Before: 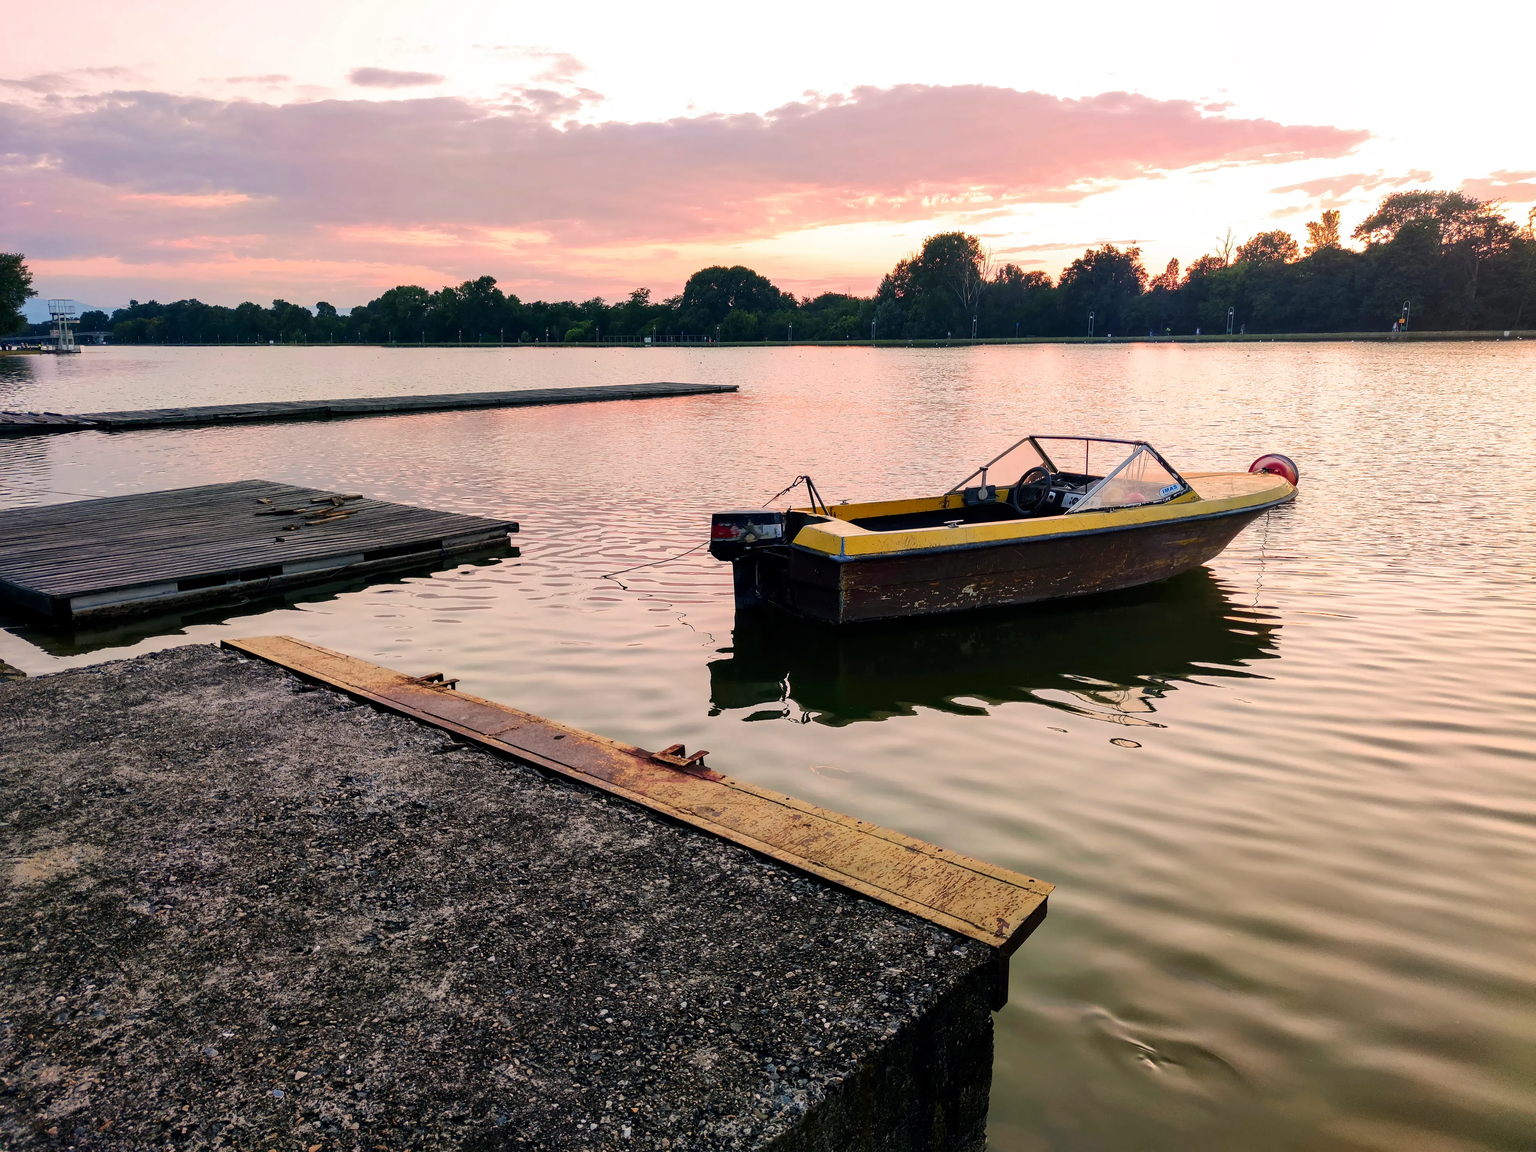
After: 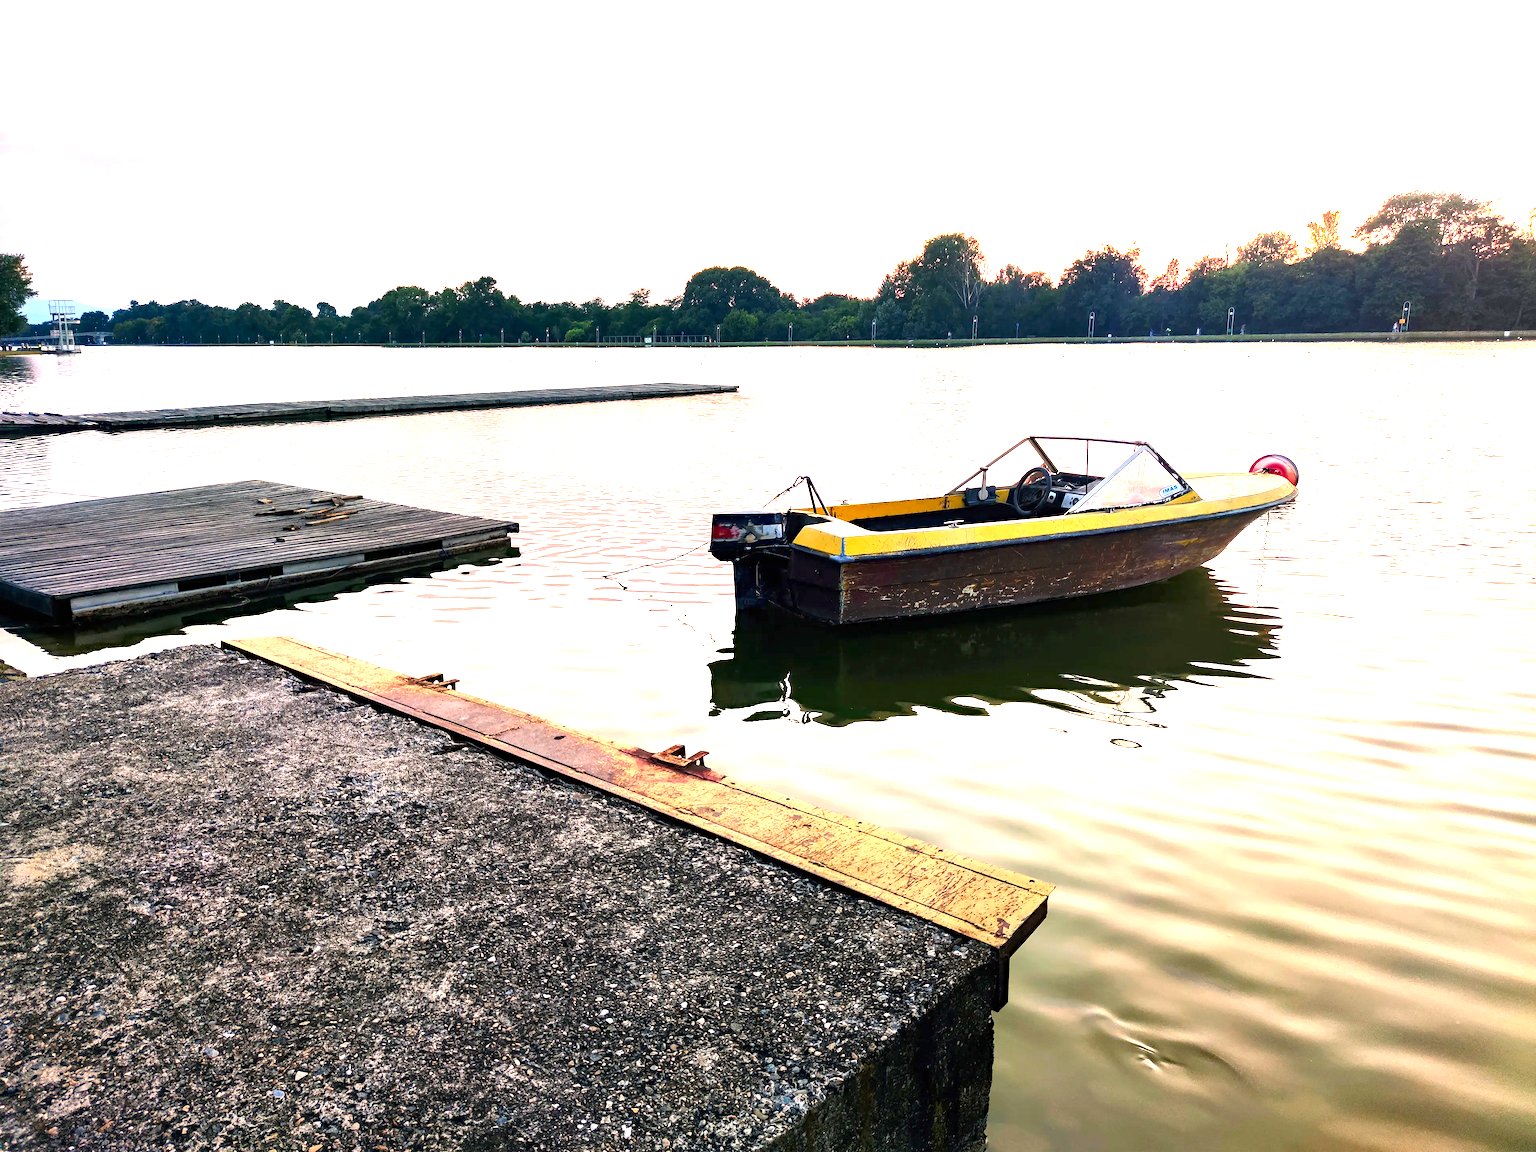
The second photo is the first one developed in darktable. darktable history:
haze removal: strength 0.282, distance 0.253, compatibility mode true, adaptive false
exposure: black level correction 0, exposure 1.576 EV, compensate exposure bias true, compensate highlight preservation false
